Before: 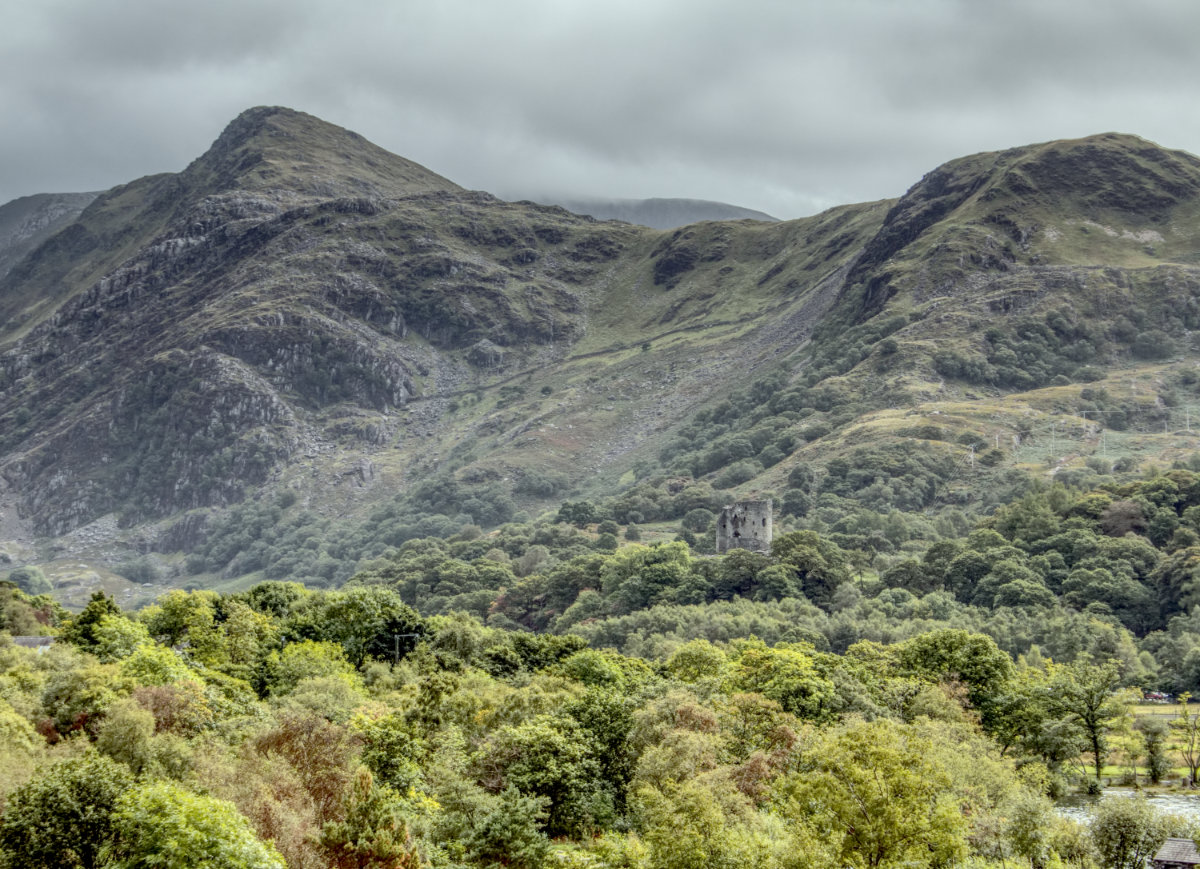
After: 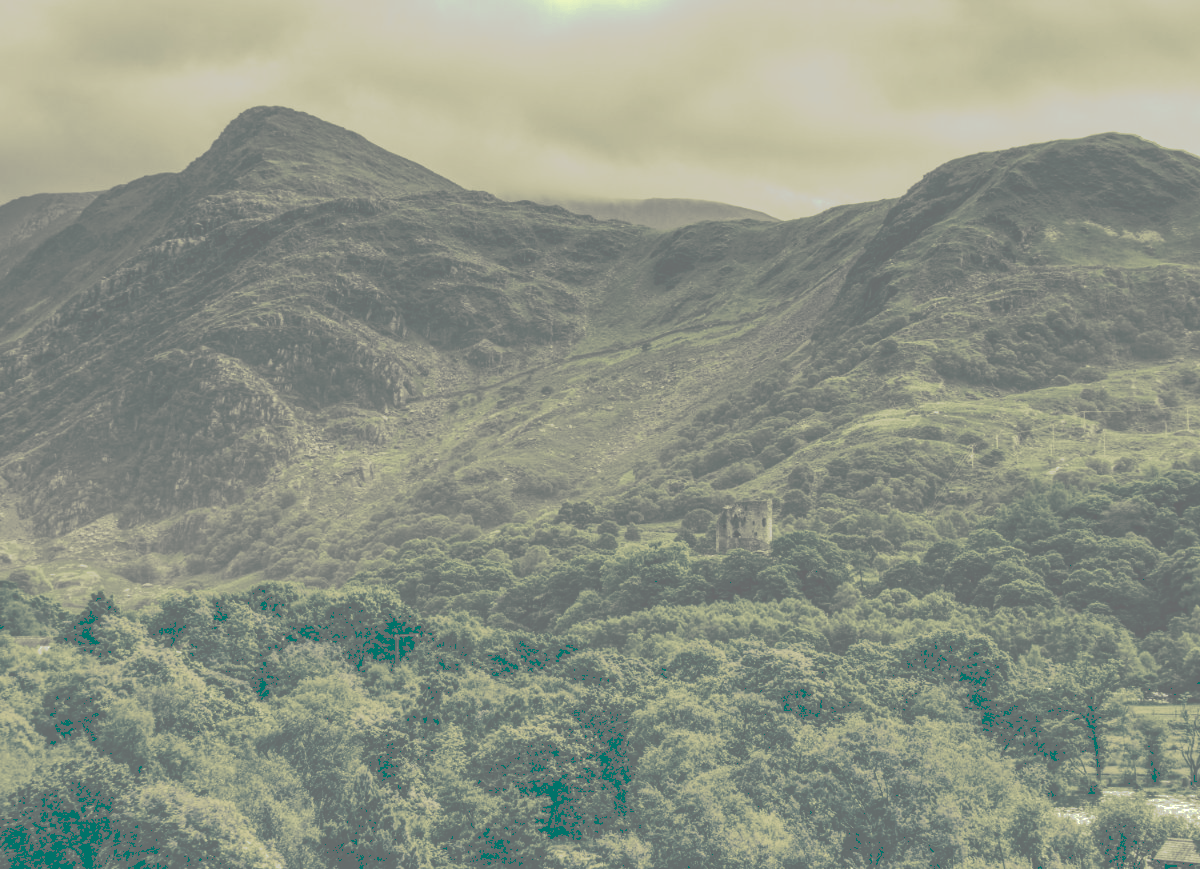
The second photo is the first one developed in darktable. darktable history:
tone curve: curves: ch0 [(0, 0) (0.003, 0.437) (0.011, 0.438) (0.025, 0.441) (0.044, 0.441) (0.069, 0.441) (0.1, 0.444) (0.136, 0.447) (0.177, 0.452) (0.224, 0.457) (0.277, 0.466) (0.335, 0.485) (0.399, 0.514) (0.468, 0.558) (0.543, 0.616) (0.623, 0.686) (0.709, 0.76) (0.801, 0.803) (0.898, 0.825) (1, 1)], preserve colors none
color look up table: target L [85.59, 79.89, 78.68, 79.89, 67.64, 56.92, 44.73, 38.43, 22.65, 29.07, 14.68, 203.92, 113.11, 79.89, 69.92, 57.3, 70.33, 58.18, 42.27, 50.8, 50.78, 24.79, 22.5, 10.28, 98.2, 91.43, 77.54, 91.39, 63.22, 82.93, 62.48, 59.03, 34.54, 38.05, 51.66, 31.27, 19.02, 19.02, 29.11, 2.261, 98.2, 81.16, 91.43, 77.54, 68.58, 69.9, 81.53, 46.14, 31.13], target a [-8.074, -7.868, -5.854, -7.868, -3.928, -3.718, -4.857, -5.551, -25.87, -13.26, -39.95, 0, 0.001, -7.868, -3.47, -3.841, -3.191, -3.124, -5.743, -2.925, -3.084, -21.17, -26.85, -31.44, -19.62, -18.63, -4.517, -18.8, -3.06, -5.994, -2.829, -2.849, -8.137, -5.238, -2.83, -8.702, -28.29, -28.29, -12.75, -4.705, -19.62, -7.944, -18.63, -4.517, -2.794, -3.594, -5.469, -4.768, -9.65], target b [32.8, 25.07, 23.09, 25.07, 12.7, 7.319, 3.997, 1.906, -3.946, 0.703, -5.36, -0.003, -0.008, 25.07, 13.81, 7.806, 14.41, 7.474, 3.273, 4.562, 5.536, -3.33, -4.189, -6.143, 52.46, 42.06, 21.8, 42.57, 10.73, 28.98, 9.802, 8.084, 1.66, 1.43, 5.838, -0.792, -4.167, -4.167, -2.017, -12.95, 52.46, 26.61, 42.06, 21.8, 13.52, 14.34, 27.23, 4.301, -1.031], num patches 49
